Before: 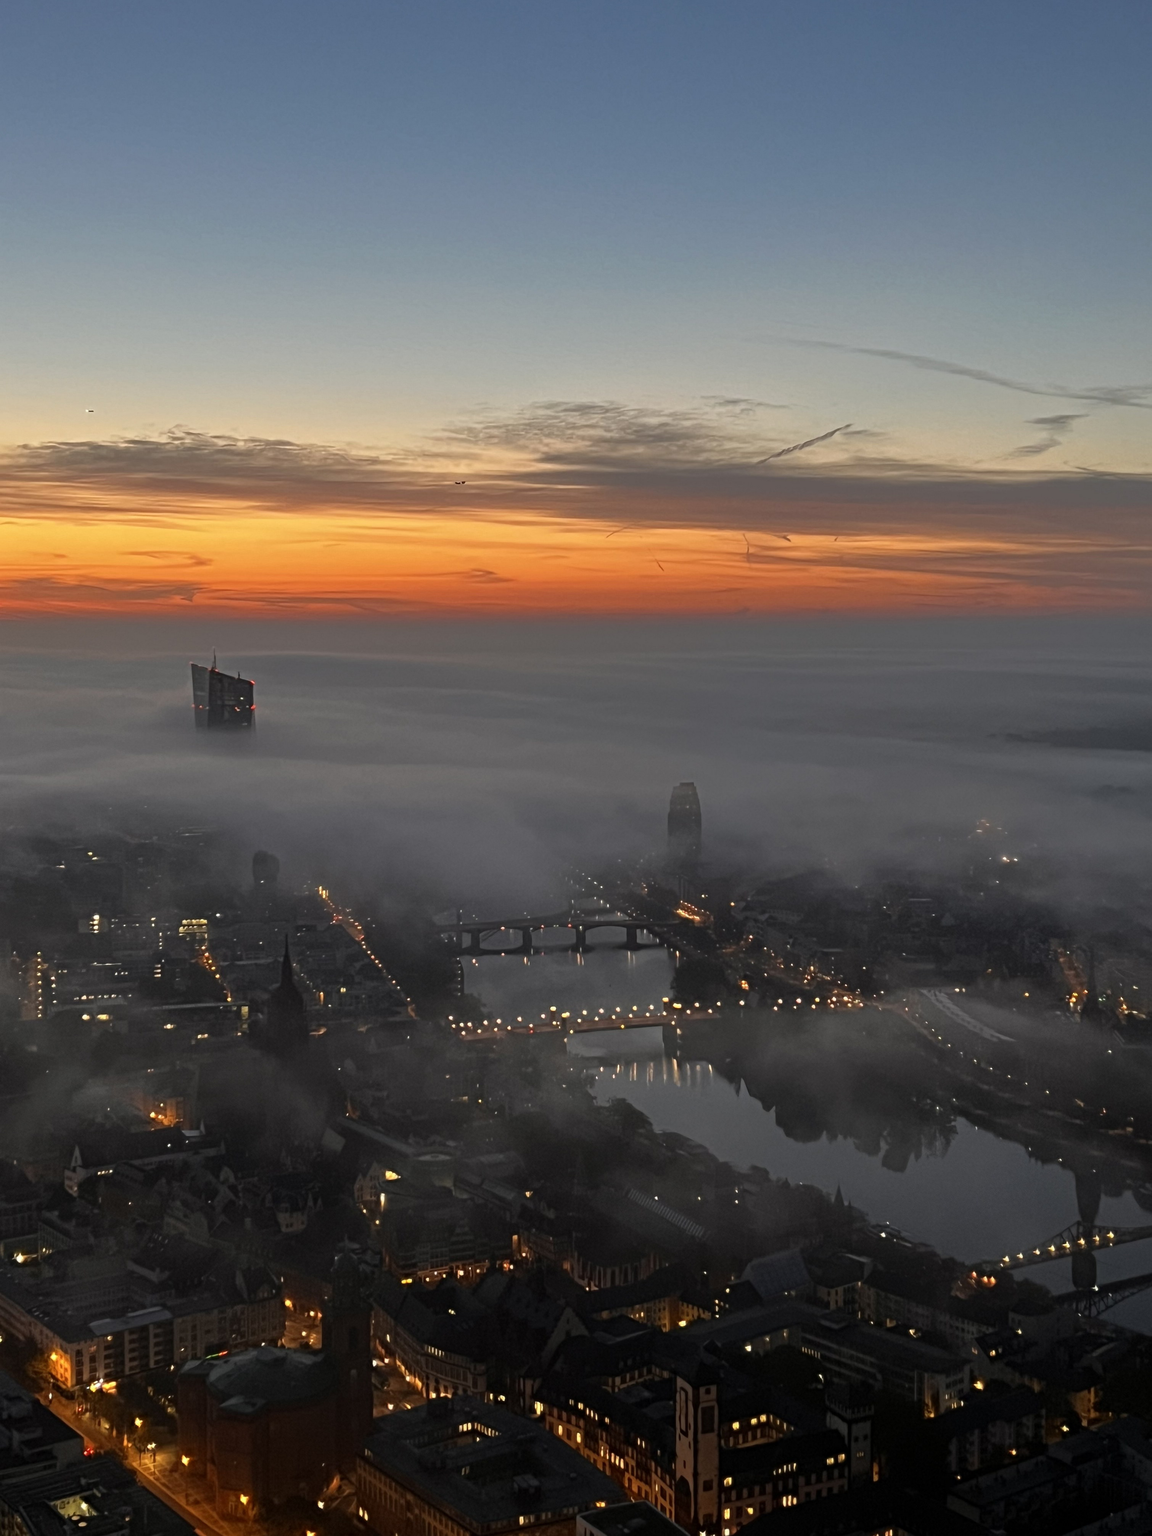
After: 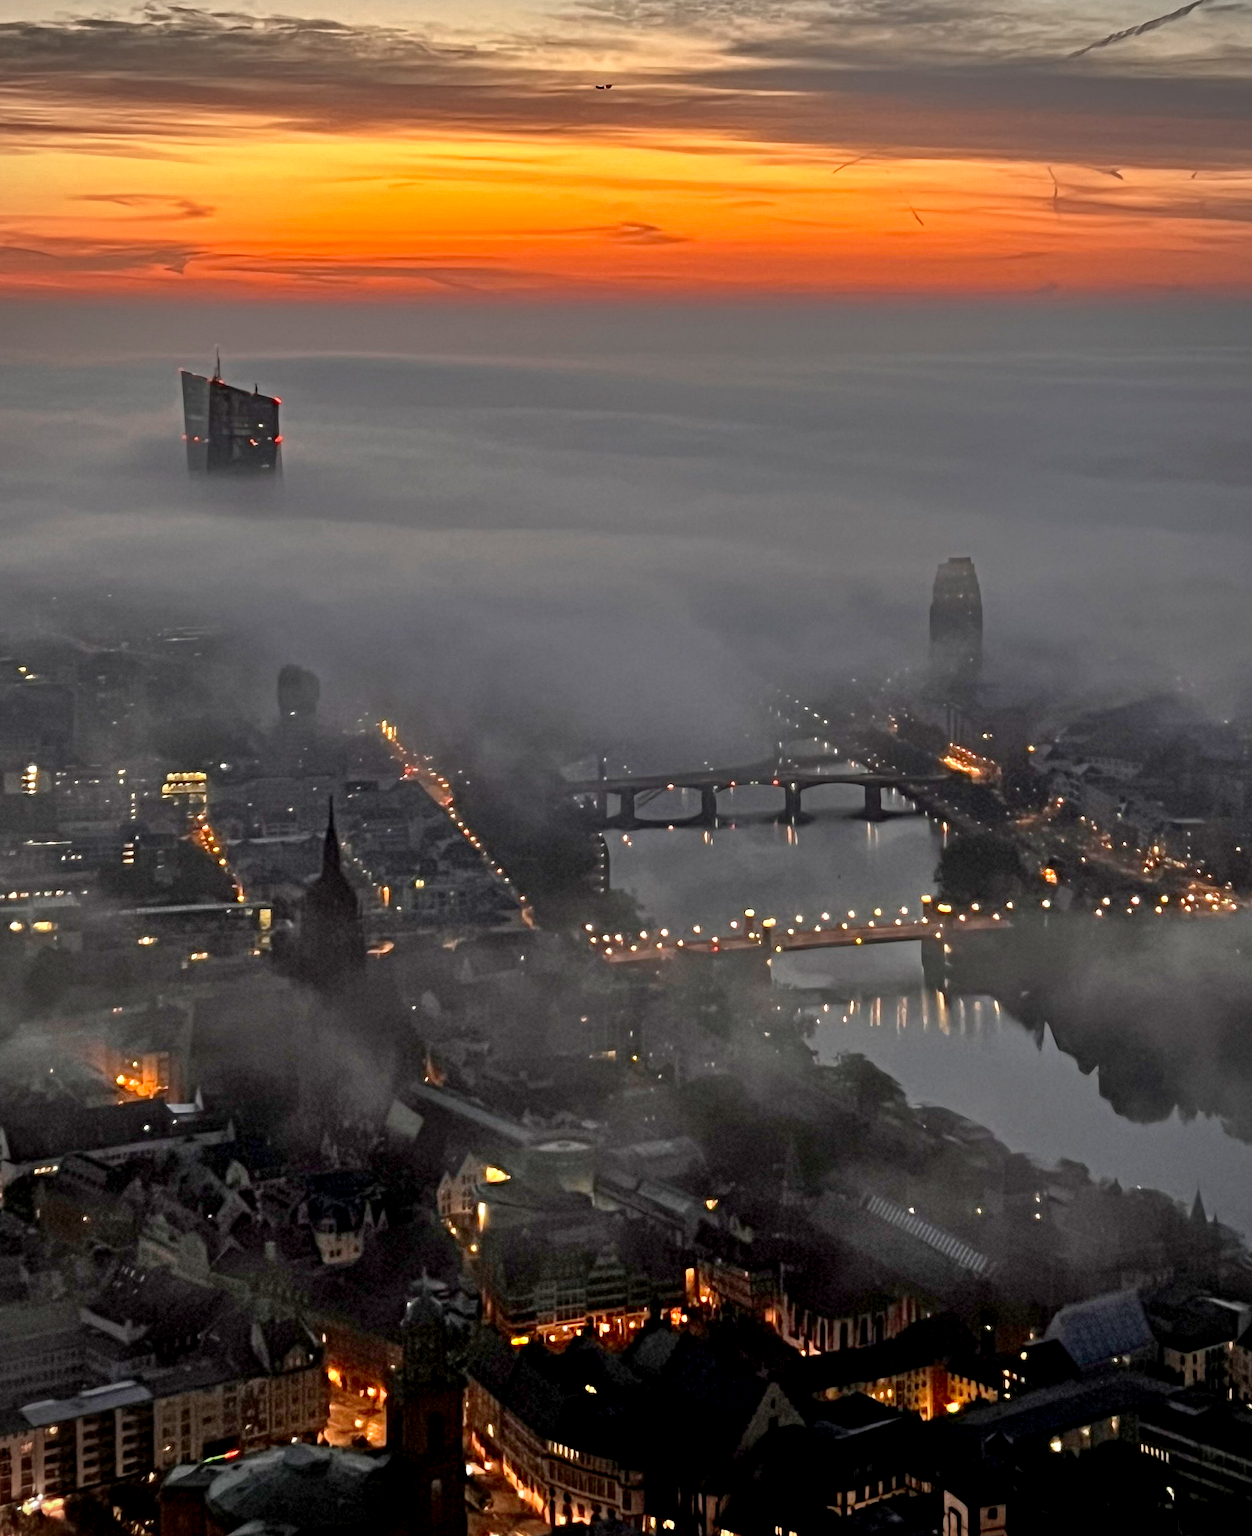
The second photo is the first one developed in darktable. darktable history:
vignetting: fall-off radius 60.92%
exposure: black level correction 0.007, compensate exposure bias true, compensate highlight preservation false
crop: left 6.599%, top 27.848%, right 24.161%, bottom 8.477%
shadows and highlights: soften with gaussian
